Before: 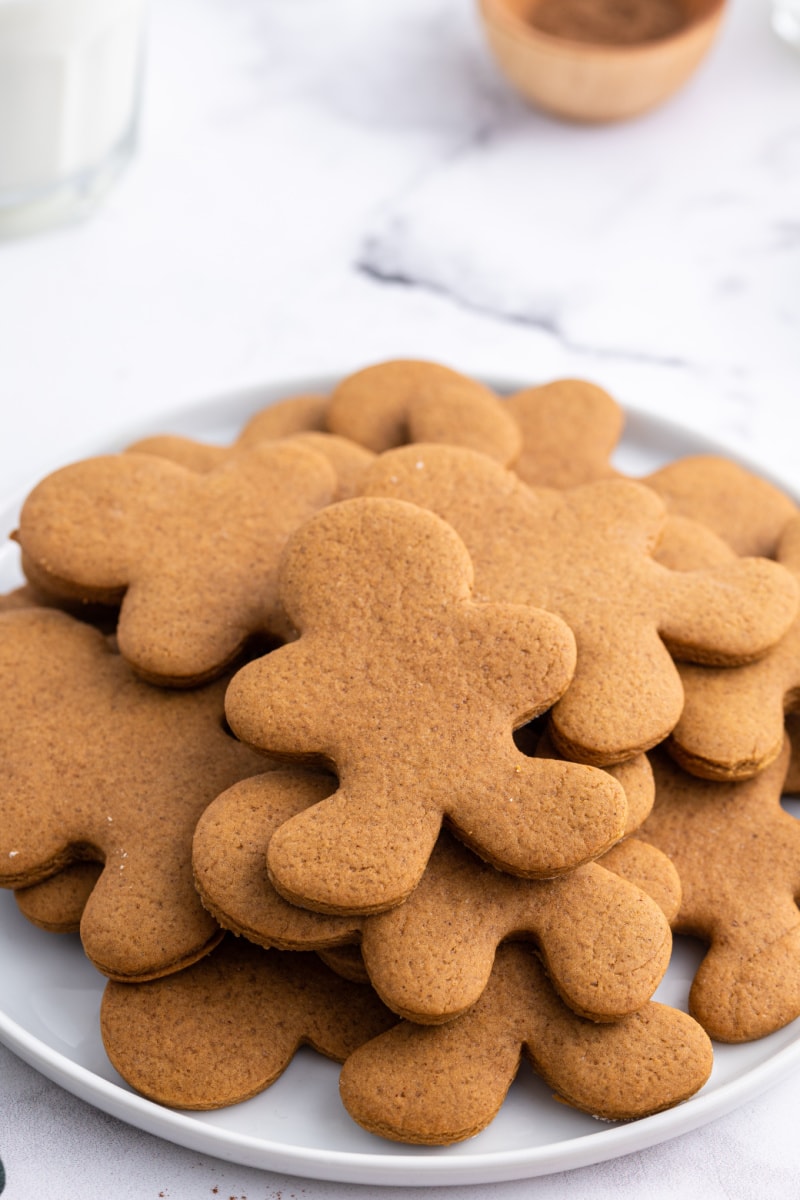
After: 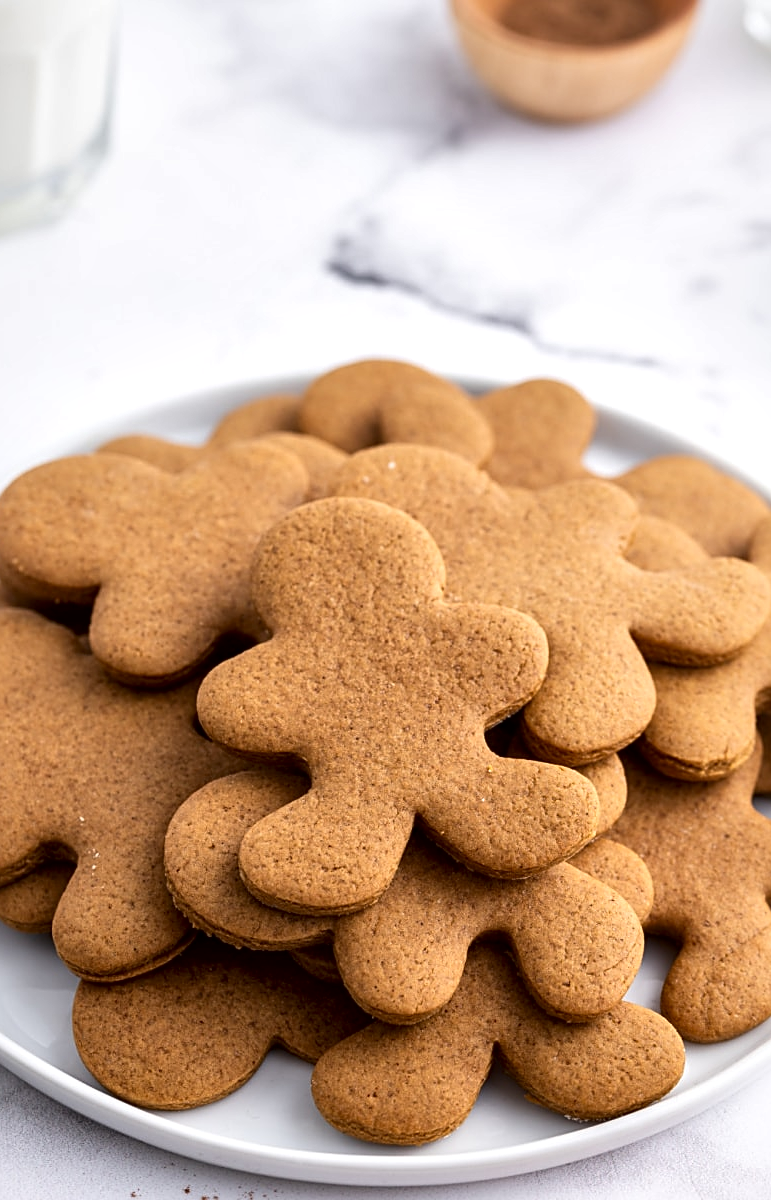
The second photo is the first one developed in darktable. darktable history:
crop and rotate: left 3.511%
local contrast: mode bilateral grid, contrast 26, coarseness 59, detail 150%, midtone range 0.2
sharpen: on, module defaults
